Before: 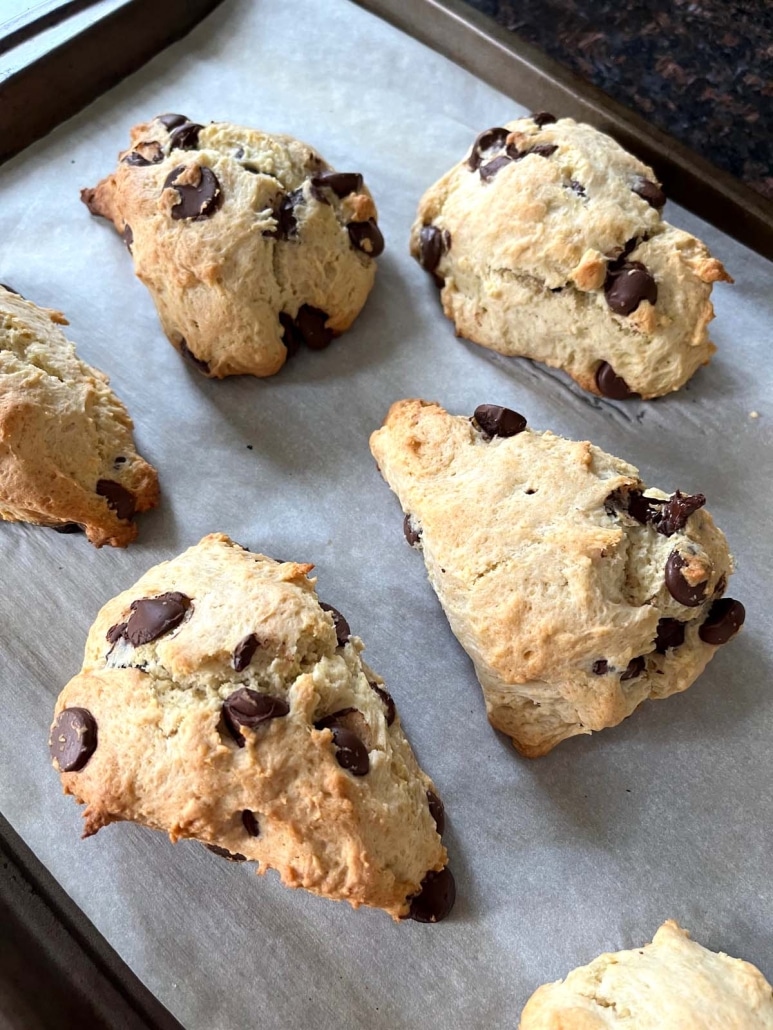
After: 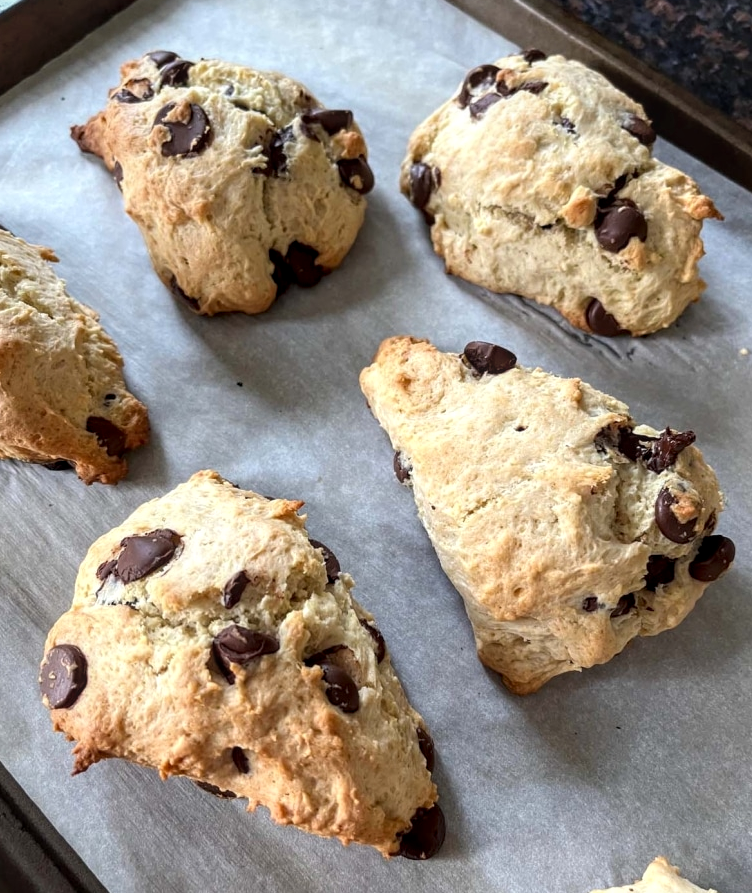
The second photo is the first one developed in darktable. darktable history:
crop: left 1.331%, top 6.122%, right 1.365%, bottom 7.175%
local contrast: on, module defaults
